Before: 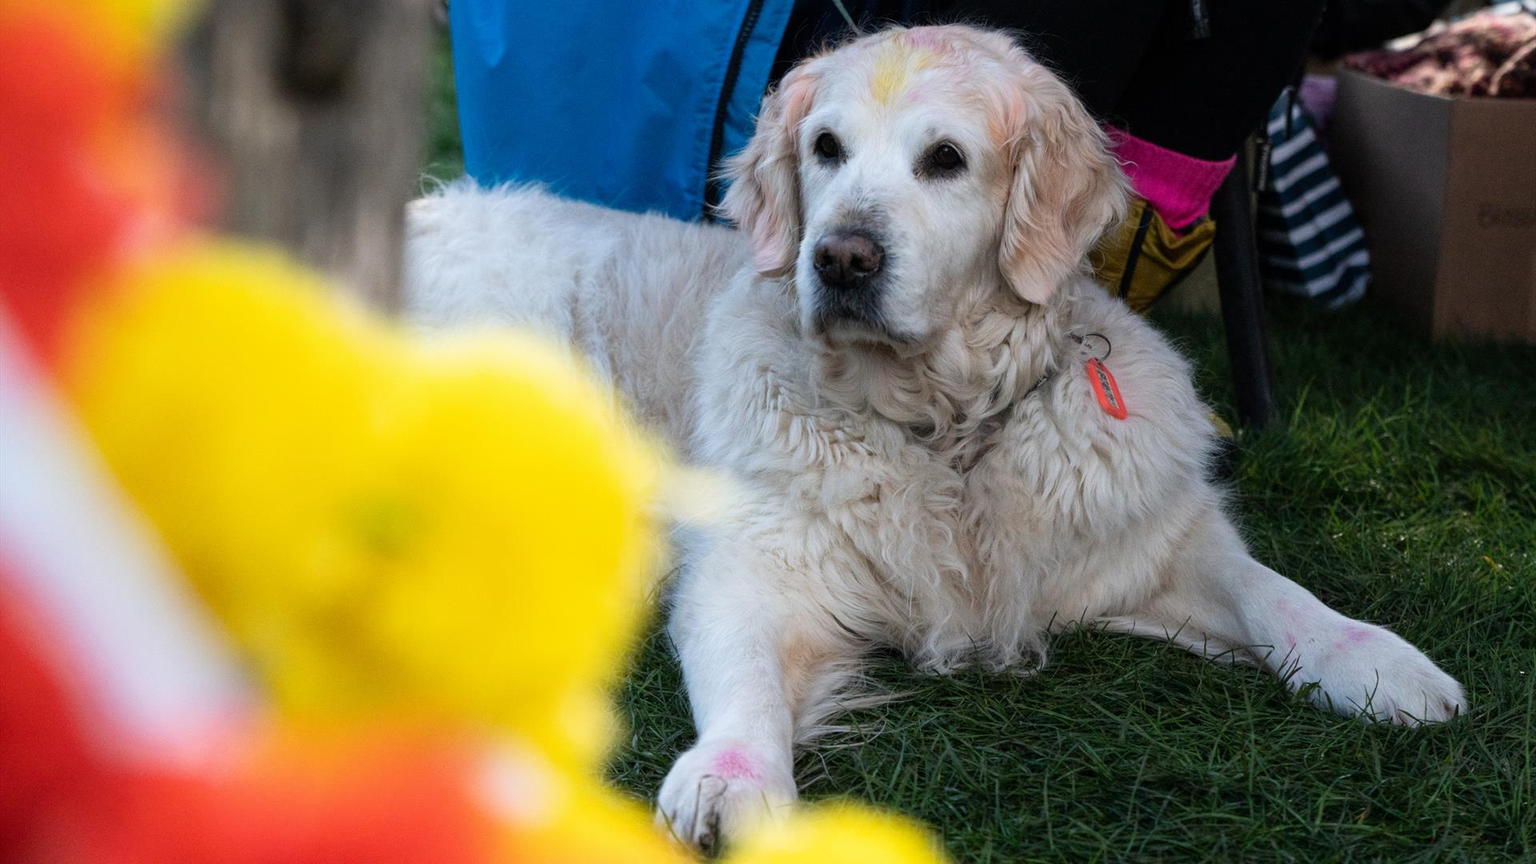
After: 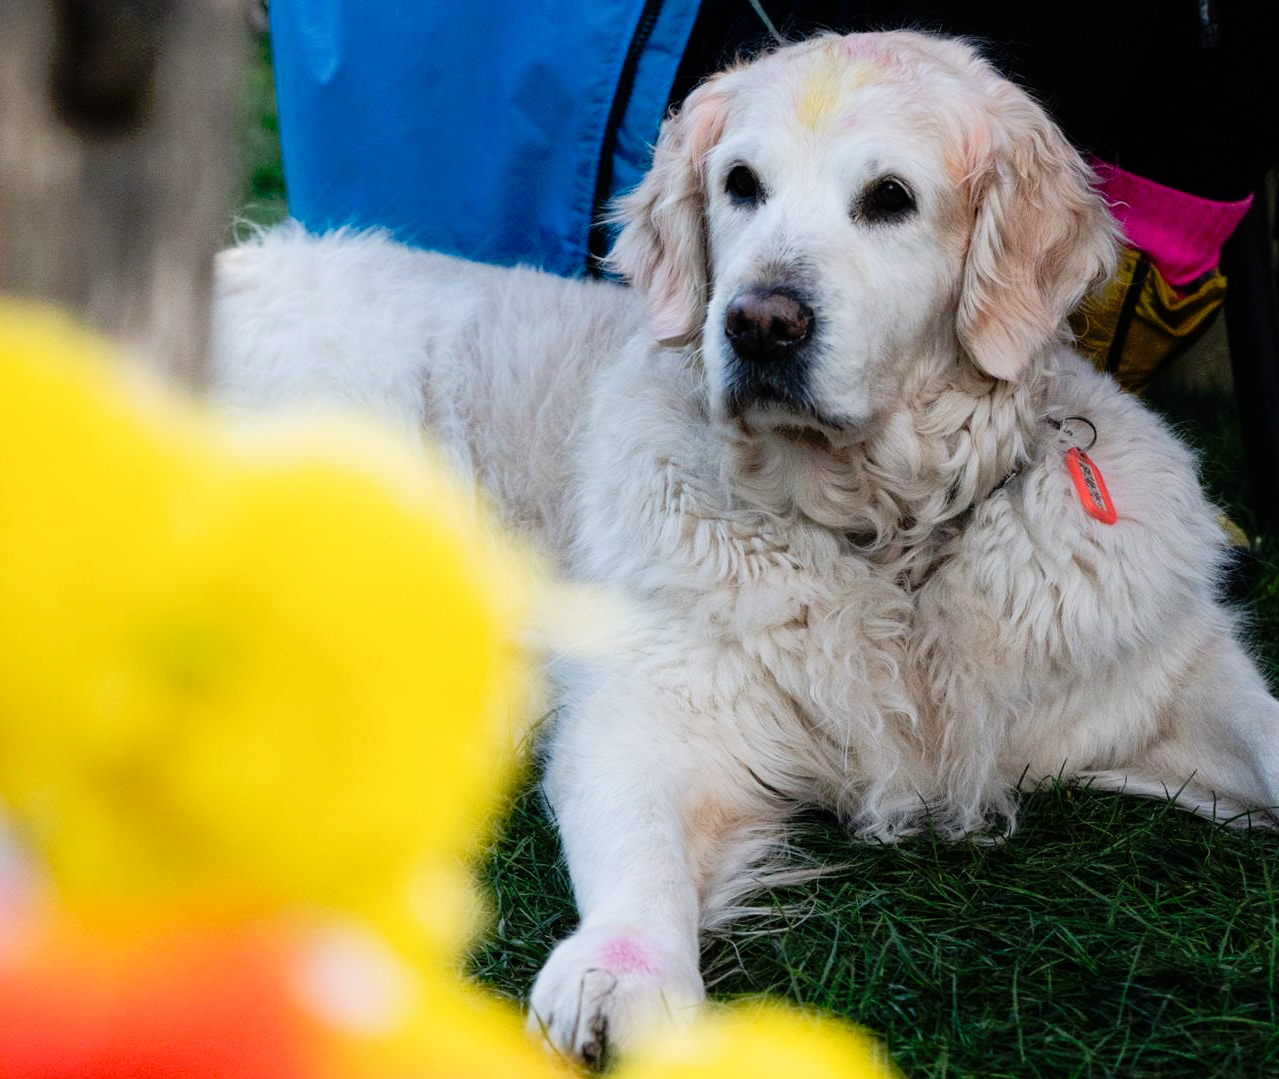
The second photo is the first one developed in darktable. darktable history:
crop and rotate: left 15.215%, right 18.136%
tone curve: curves: ch0 [(0, 0) (0.105, 0.044) (0.195, 0.128) (0.283, 0.283) (0.384, 0.404) (0.485, 0.531) (0.635, 0.7) (0.832, 0.858) (1, 0.977)]; ch1 [(0, 0) (0.161, 0.092) (0.35, 0.33) (0.379, 0.401) (0.448, 0.478) (0.498, 0.503) (0.531, 0.537) (0.586, 0.563) (0.687, 0.648) (1, 1)]; ch2 [(0, 0) (0.359, 0.372) (0.437, 0.437) (0.483, 0.484) (0.53, 0.515) (0.556, 0.553) (0.635, 0.589) (1, 1)], preserve colors none
